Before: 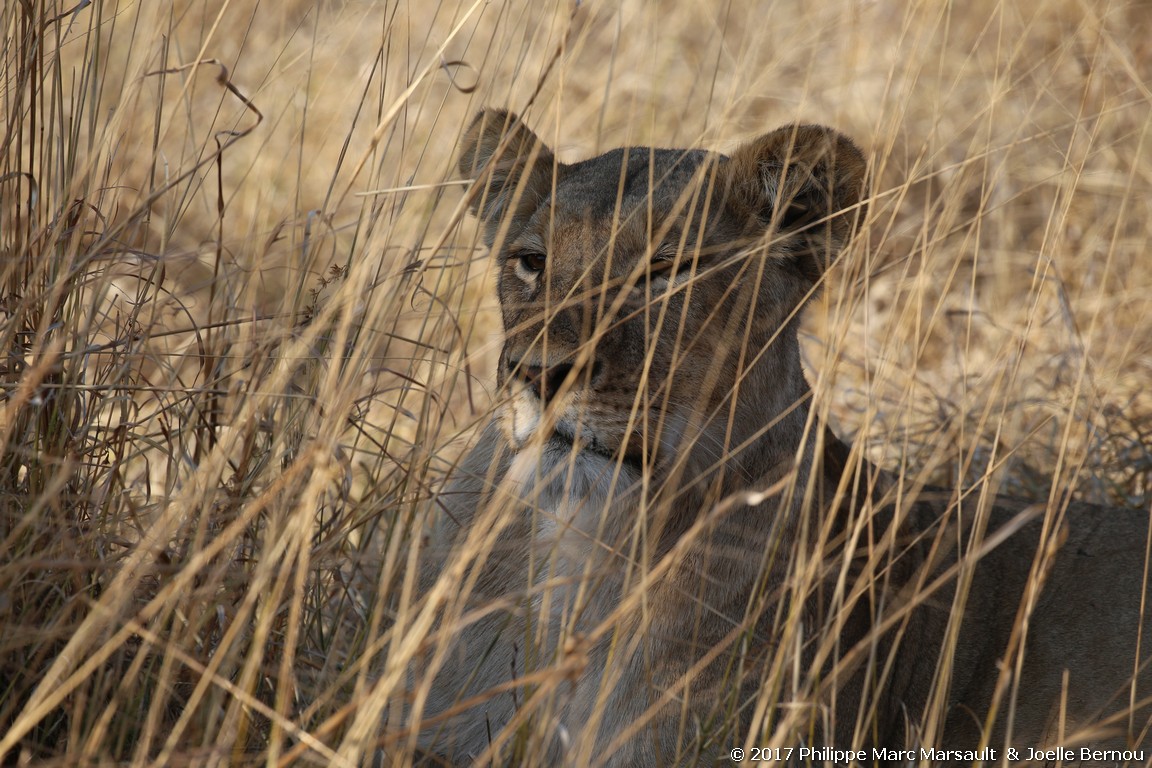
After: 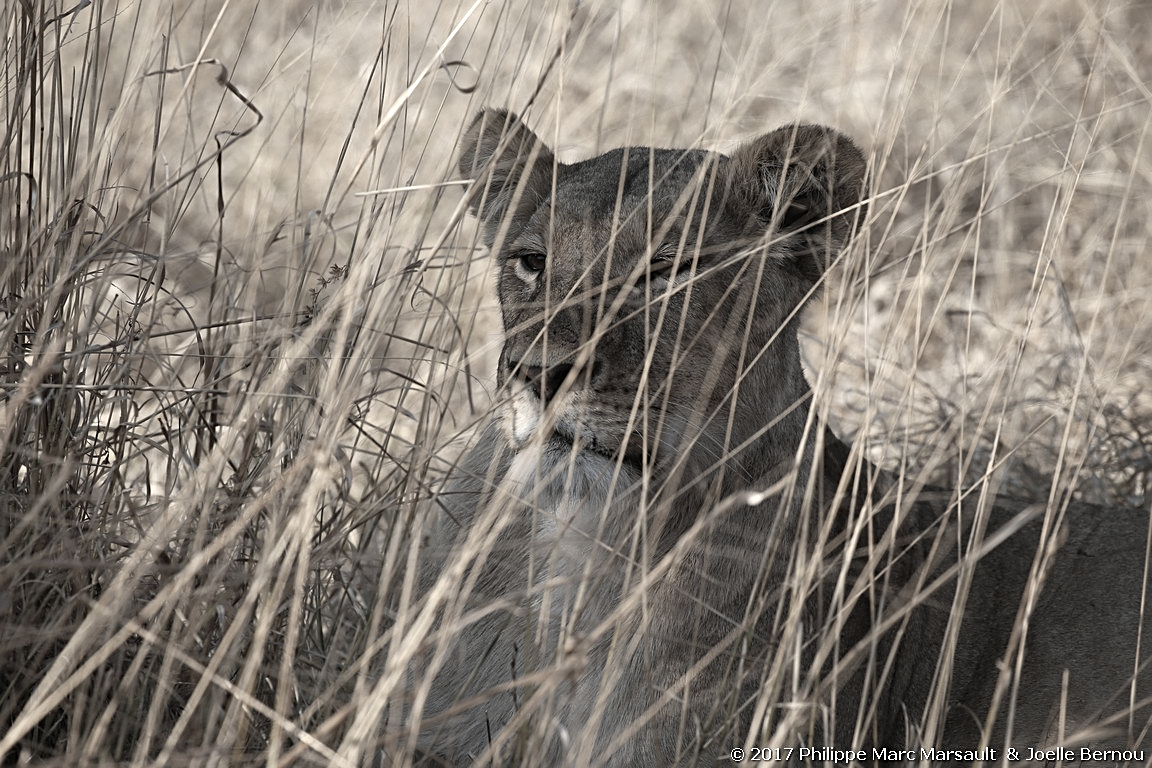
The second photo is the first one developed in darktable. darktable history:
exposure: exposure 0.367 EV, compensate highlight preservation false
sharpen: on, module defaults
color zones: curves: ch1 [(0.238, 0.163) (0.476, 0.2) (0.733, 0.322) (0.848, 0.134)]
